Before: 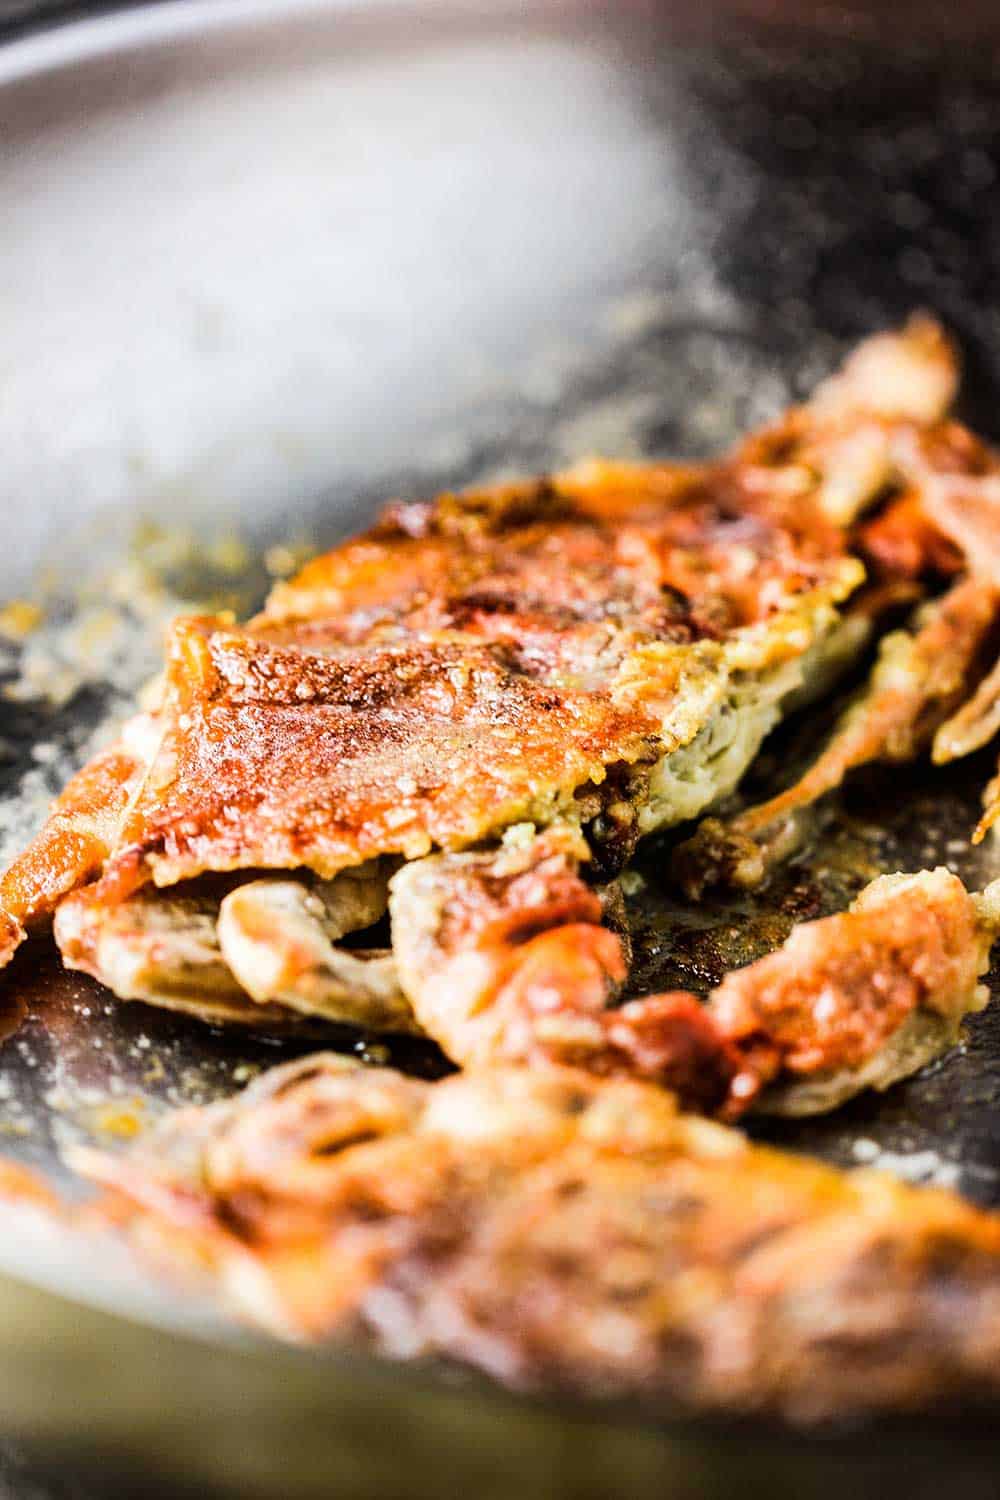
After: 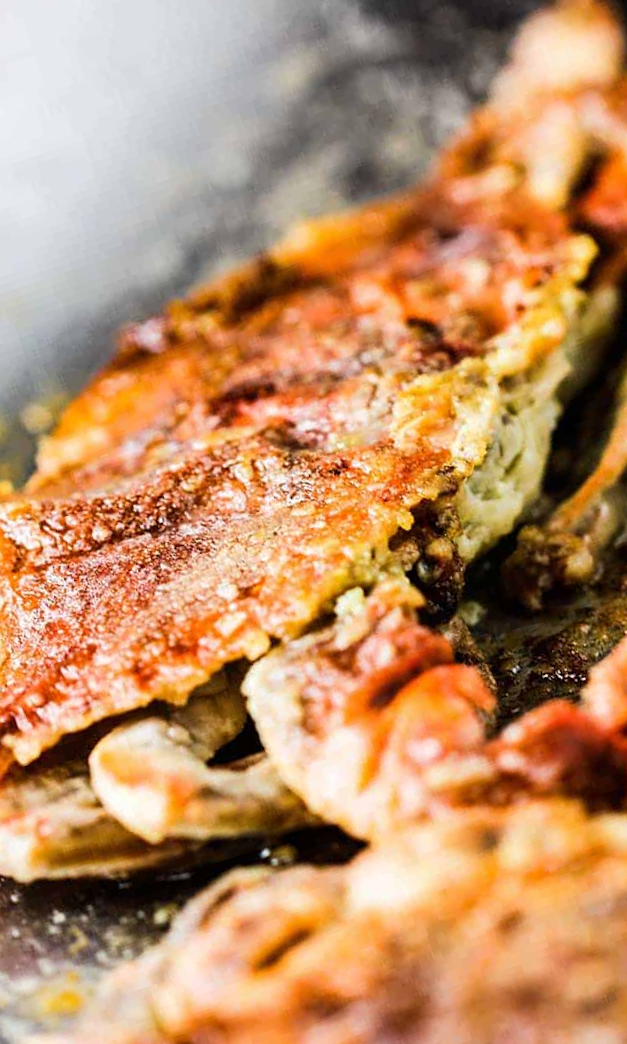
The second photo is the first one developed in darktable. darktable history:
crop and rotate: angle 18.31°, left 6.718%, right 4.193%, bottom 1.1%
